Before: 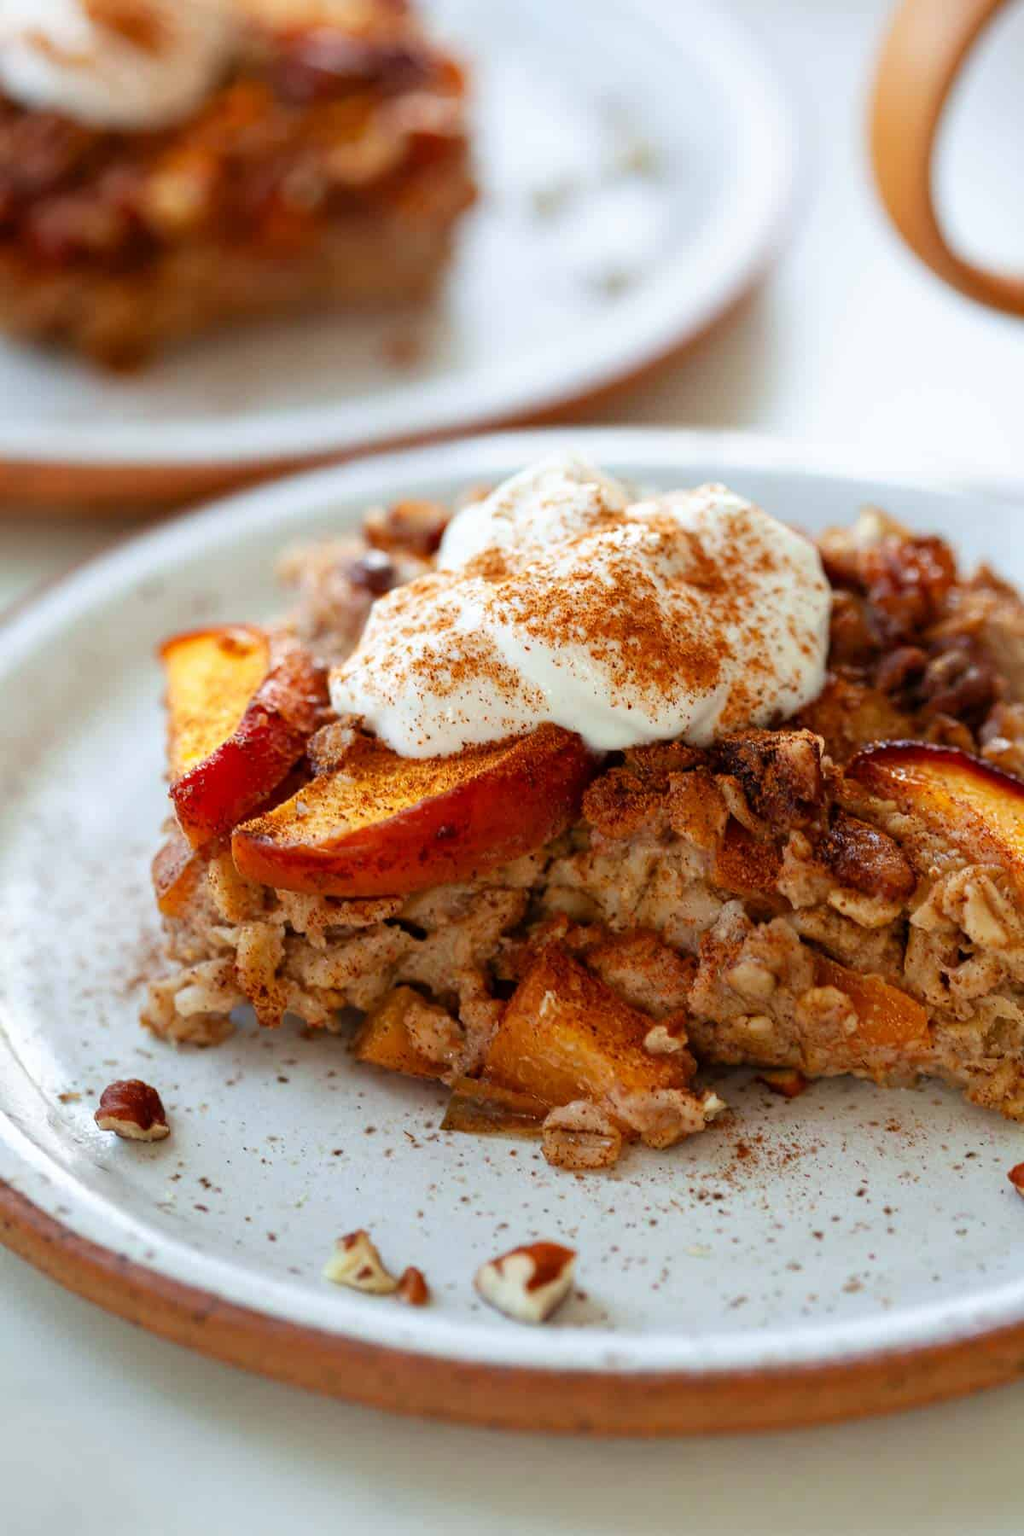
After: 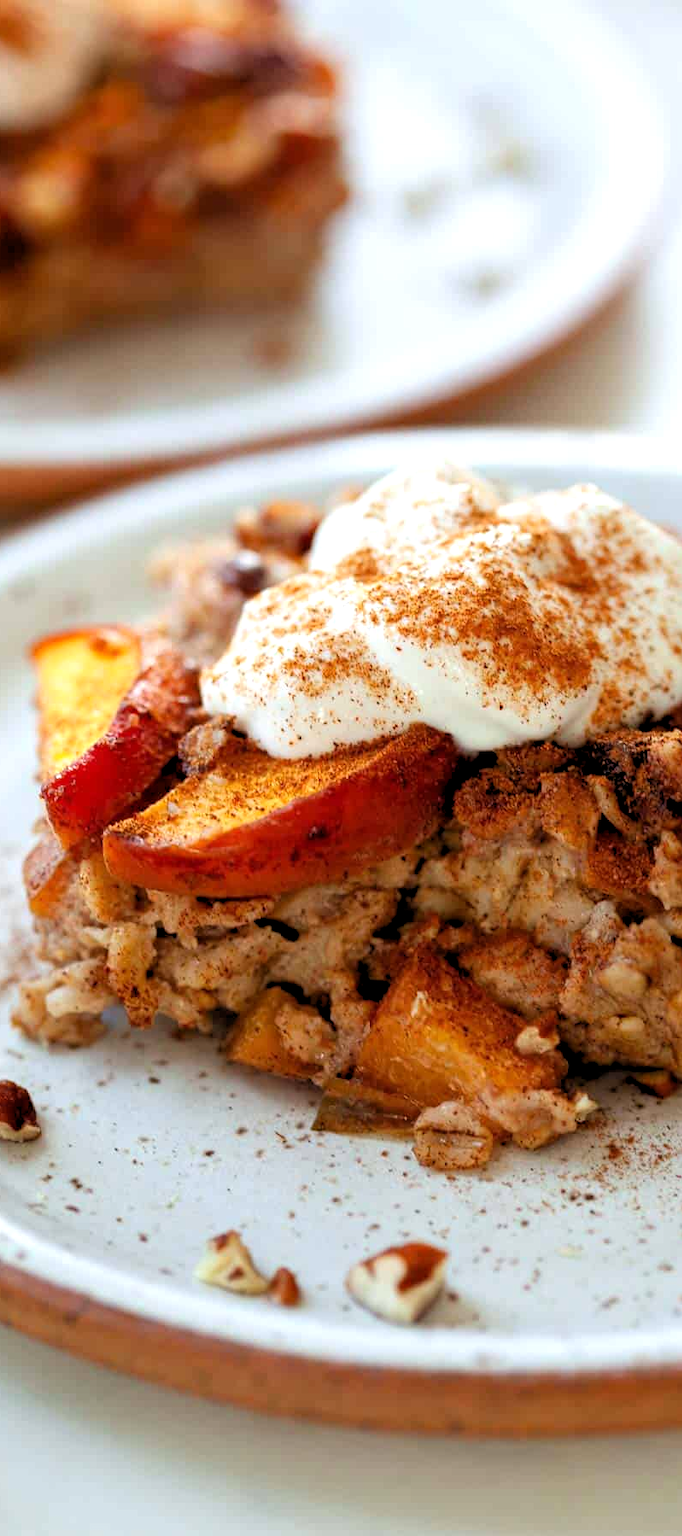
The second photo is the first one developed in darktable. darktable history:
crop and rotate: left 12.648%, right 20.685%
rgb levels: levels [[0.01, 0.419, 0.839], [0, 0.5, 1], [0, 0.5, 1]]
